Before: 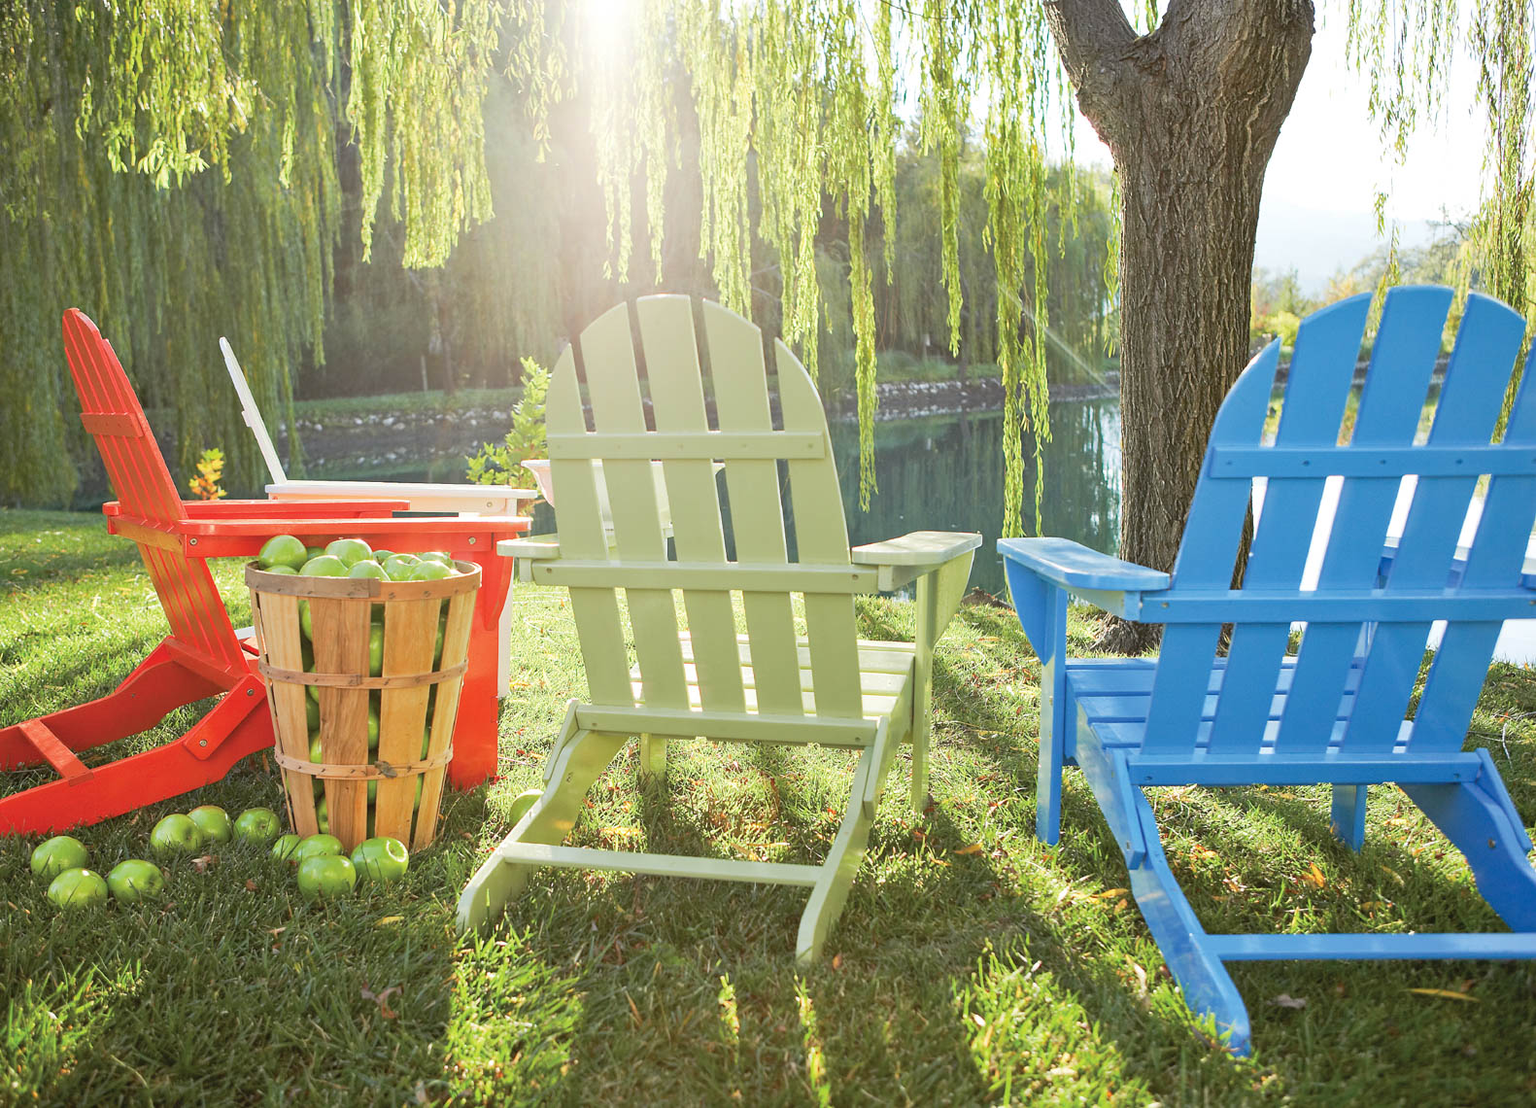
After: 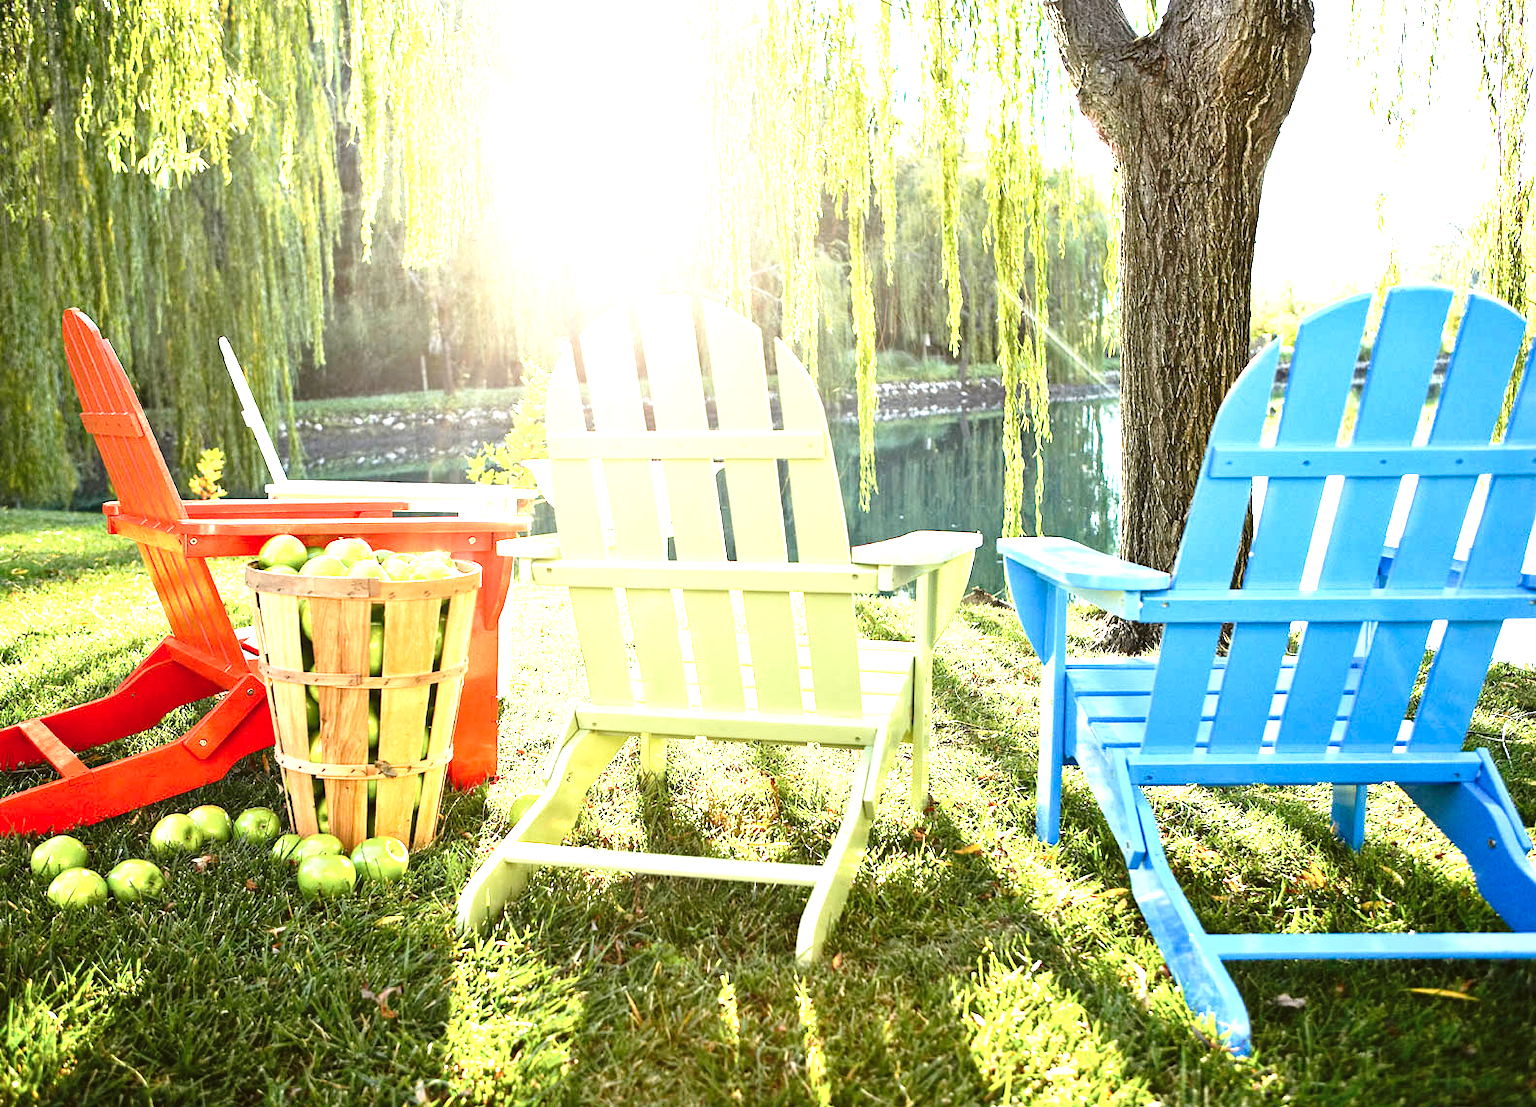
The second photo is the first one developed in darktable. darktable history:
tone curve: curves: ch0 [(0, 0) (0.003, 0.005) (0.011, 0.006) (0.025, 0.013) (0.044, 0.027) (0.069, 0.042) (0.1, 0.06) (0.136, 0.085) (0.177, 0.118) (0.224, 0.171) (0.277, 0.239) (0.335, 0.314) (0.399, 0.394) (0.468, 0.473) (0.543, 0.552) (0.623, 0.64) (0.709, 0.718) (0.801, 0.801) (0.898, 0.882) (1, 1)], preserve colors none
levels: levels [0, 0.374, 0.749]
contrast brightness saturation: contrast 0.22
